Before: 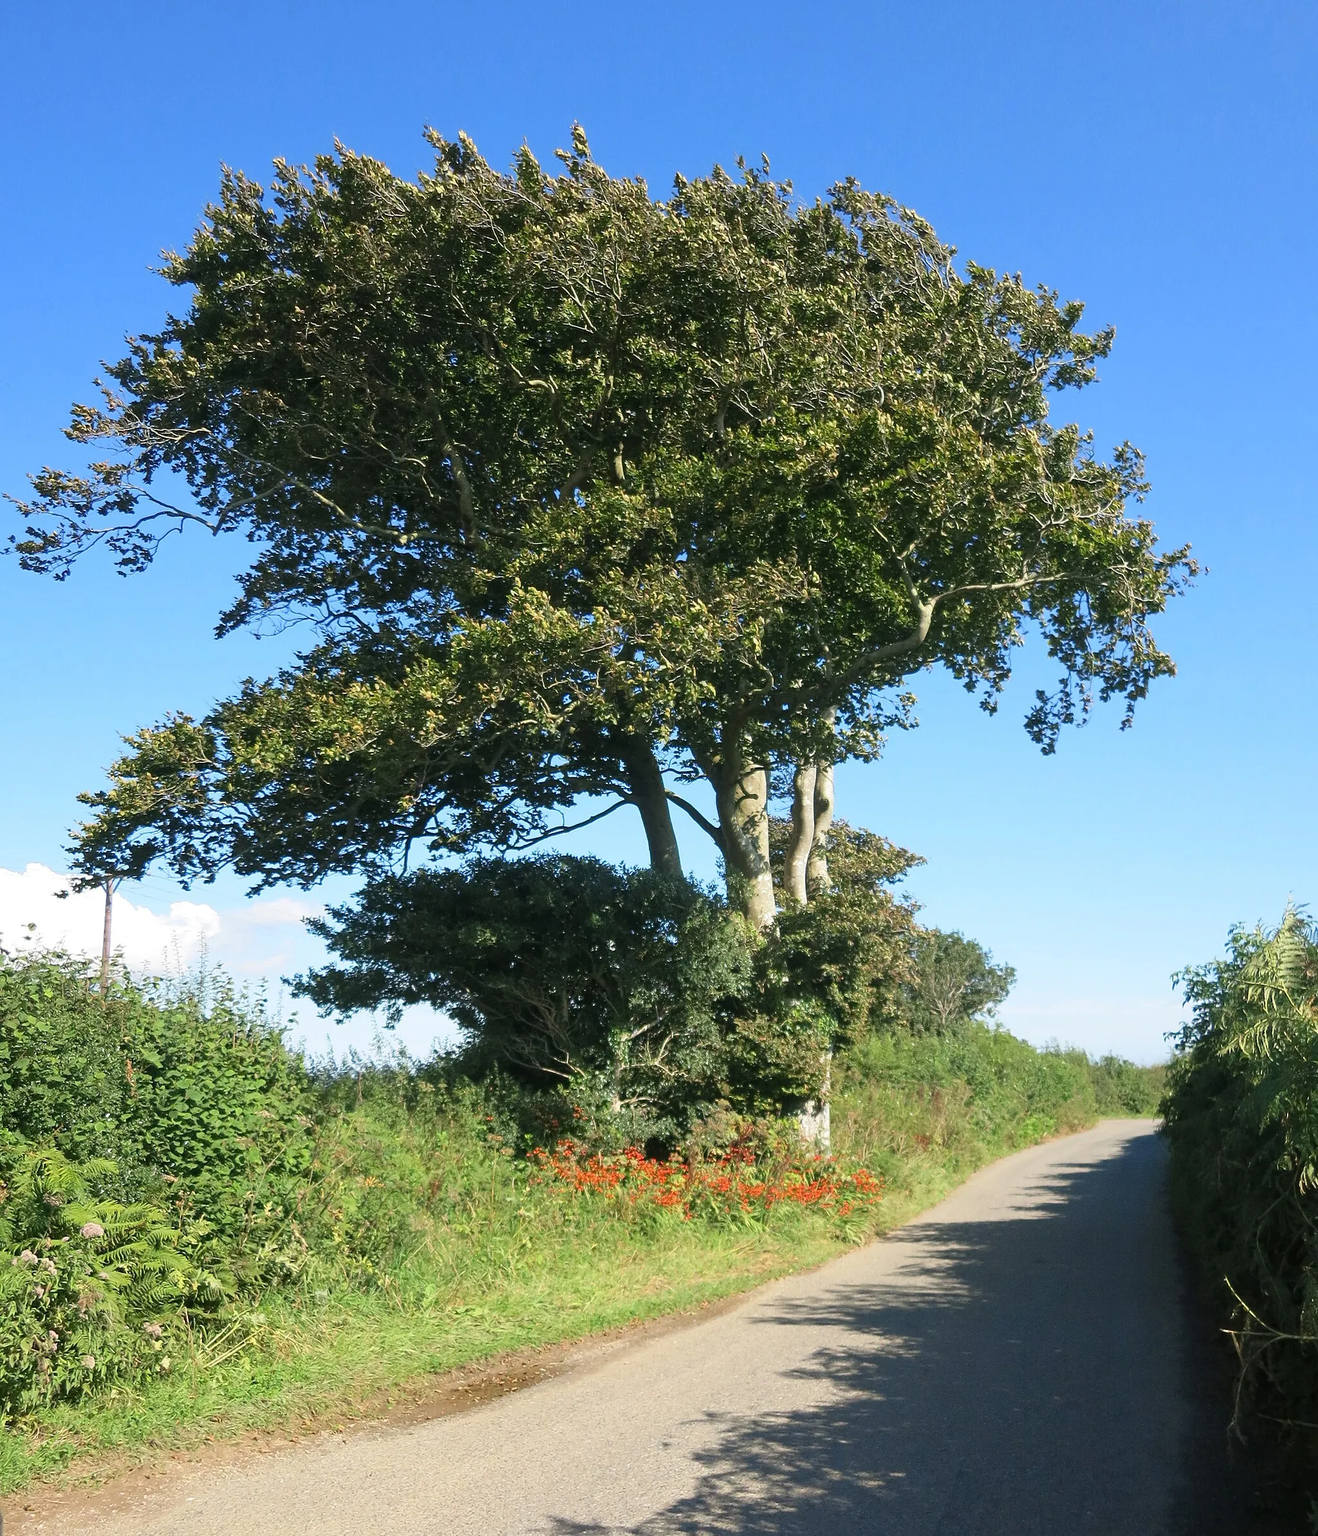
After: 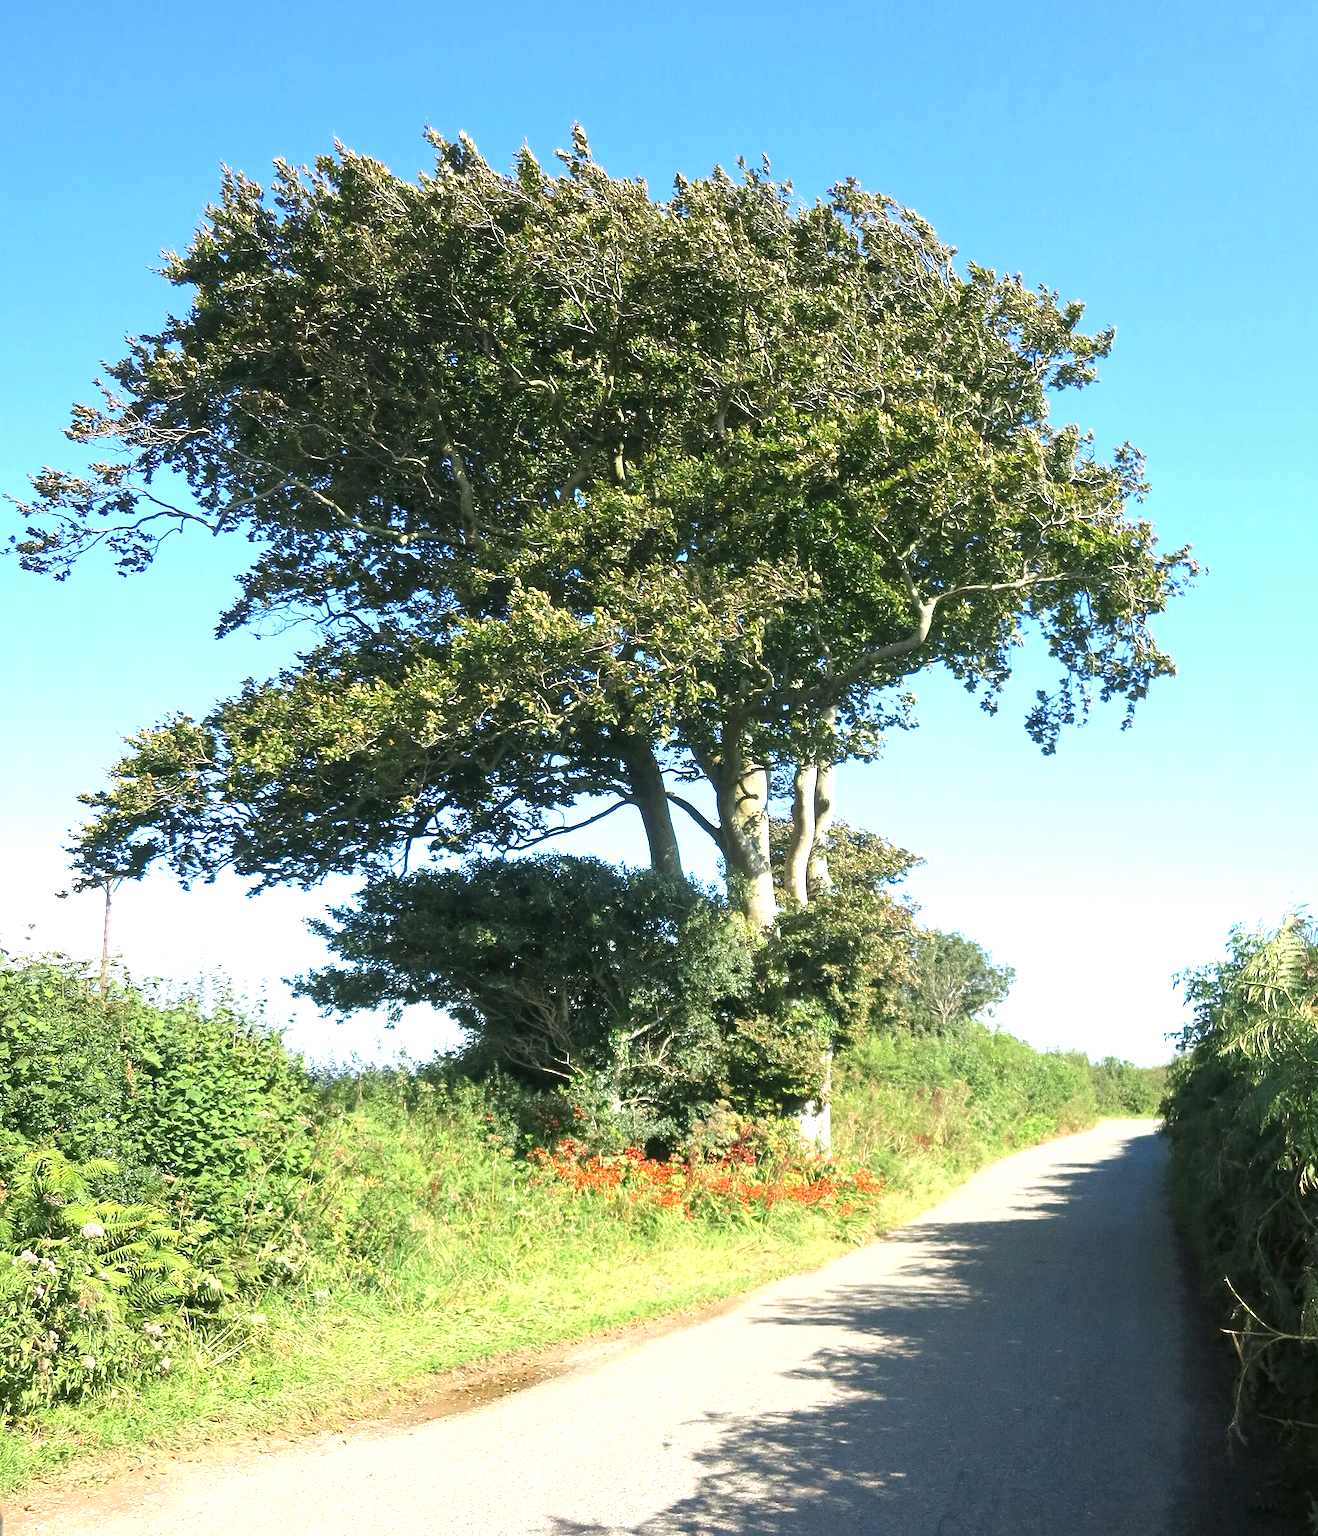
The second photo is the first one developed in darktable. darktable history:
exposure: black level correction 0.001, exposure 0.959 EV, compensate highlight preservation false
